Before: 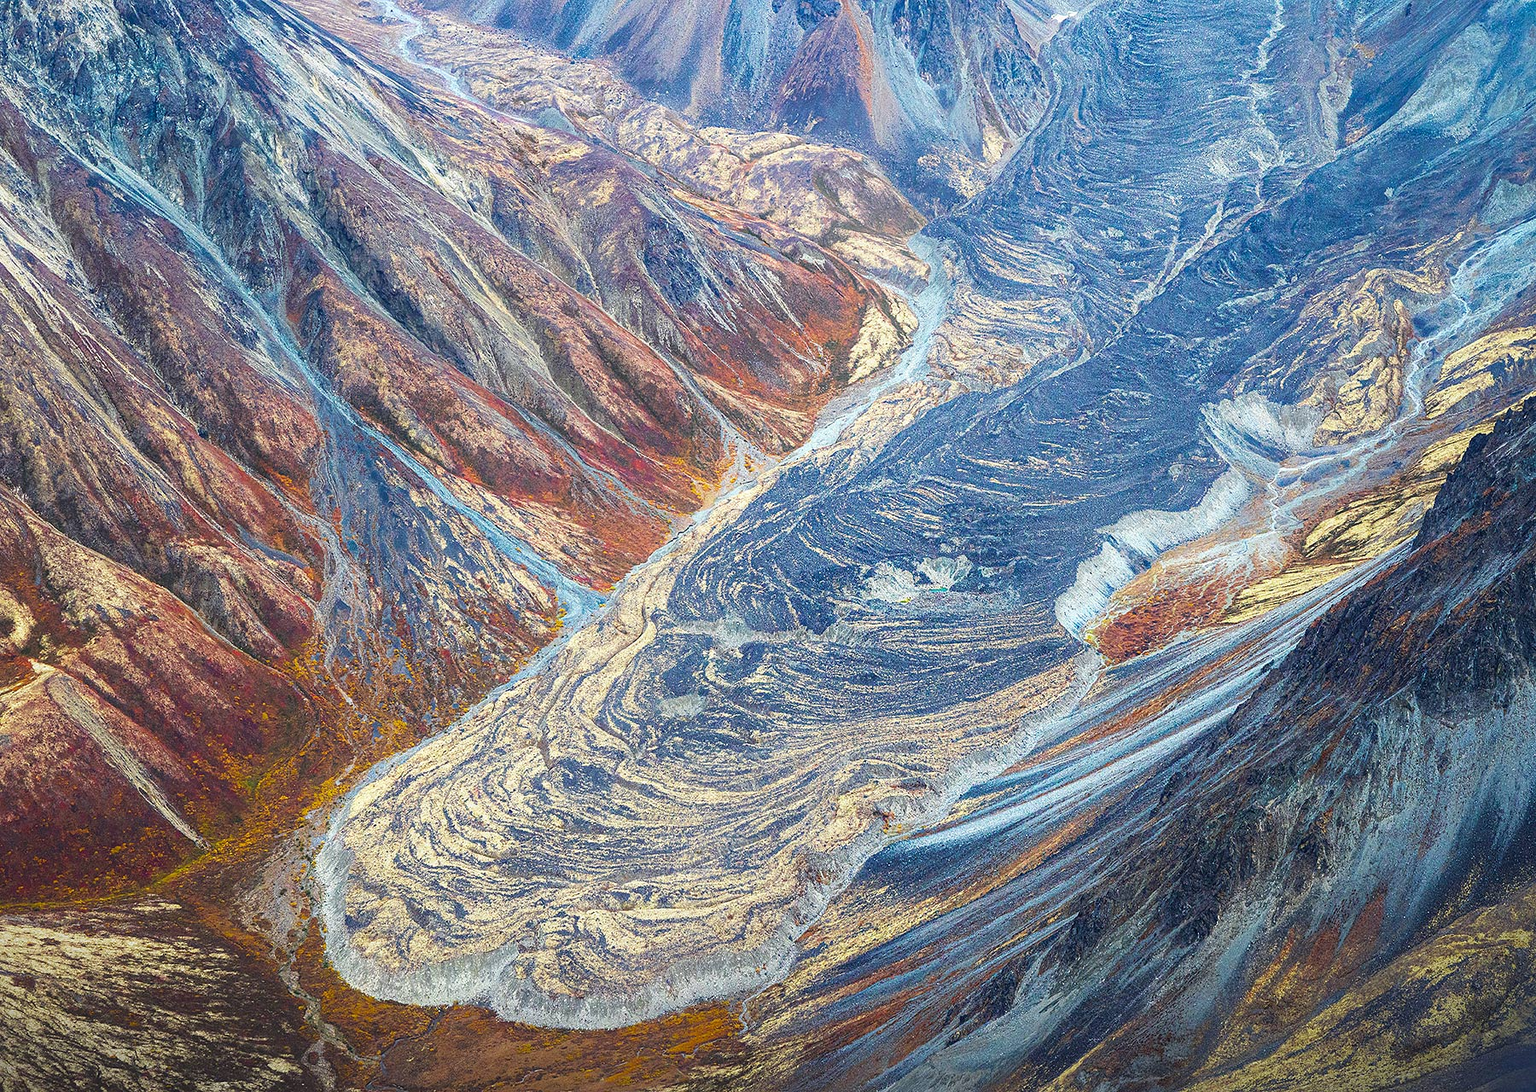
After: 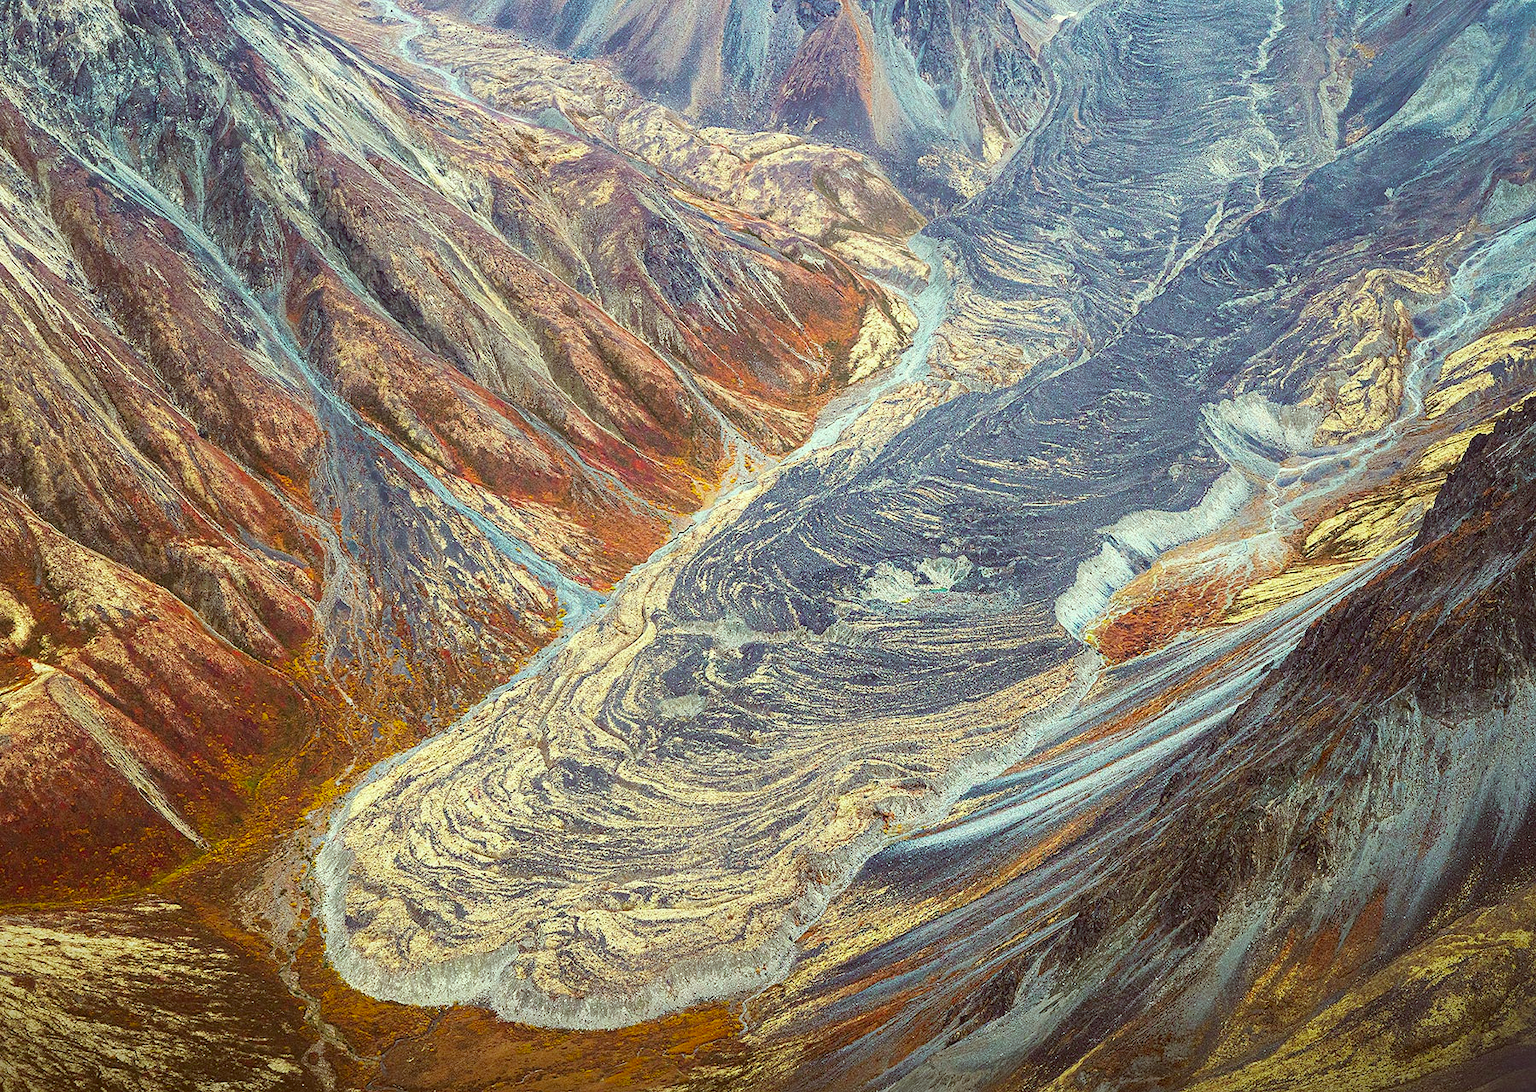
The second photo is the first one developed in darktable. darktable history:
white balance: emerald 1
color correction: highlights a* -5.94, highlights b* 9.48, shadows a* 10.12, shadows b* 23.94
